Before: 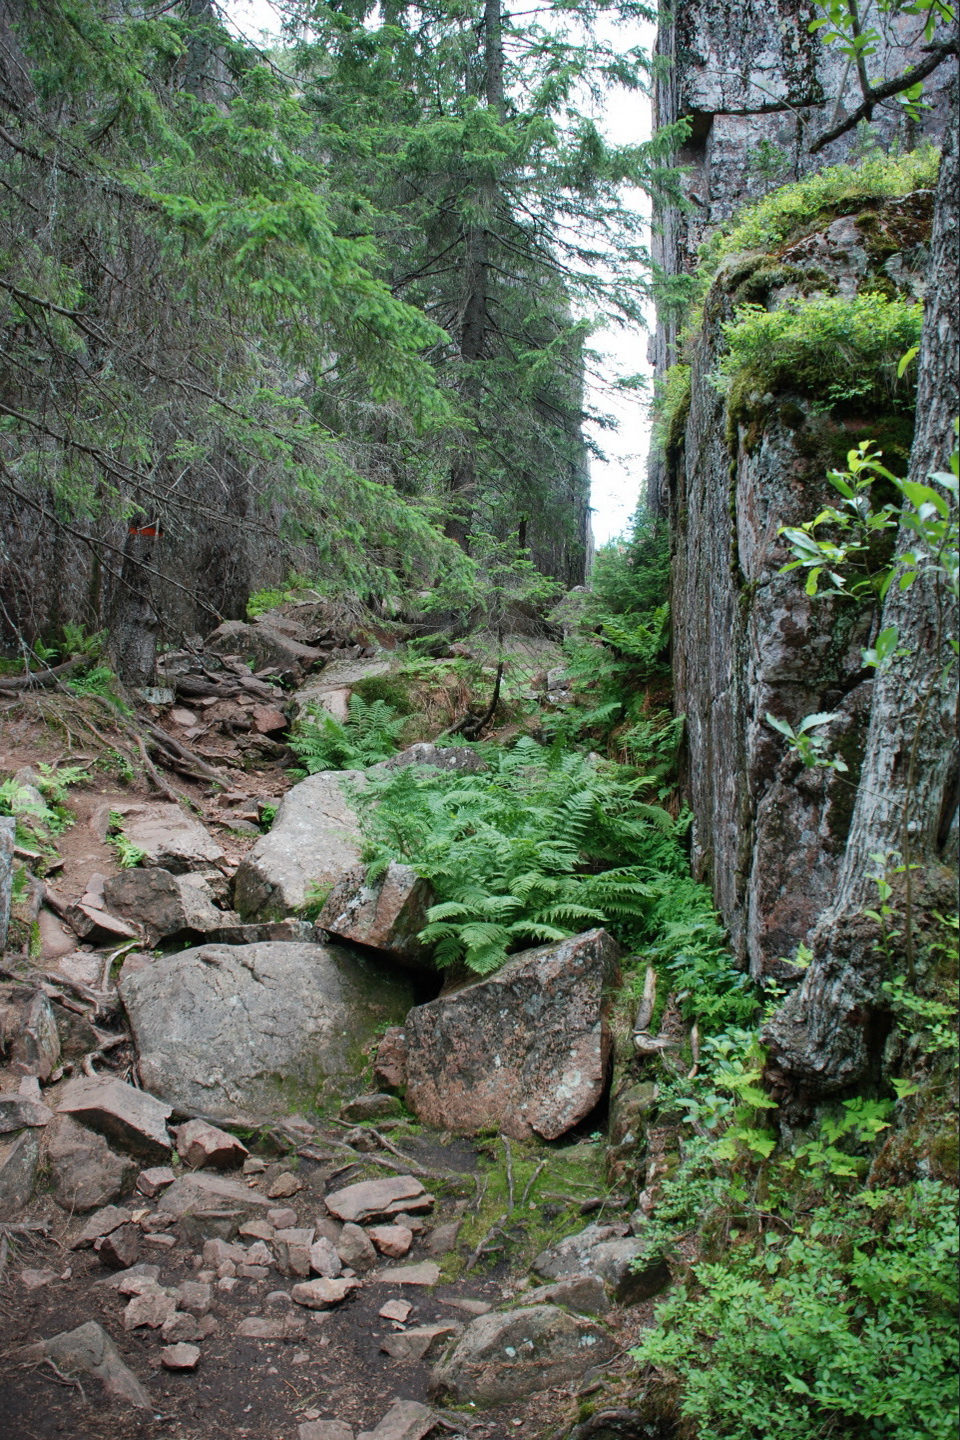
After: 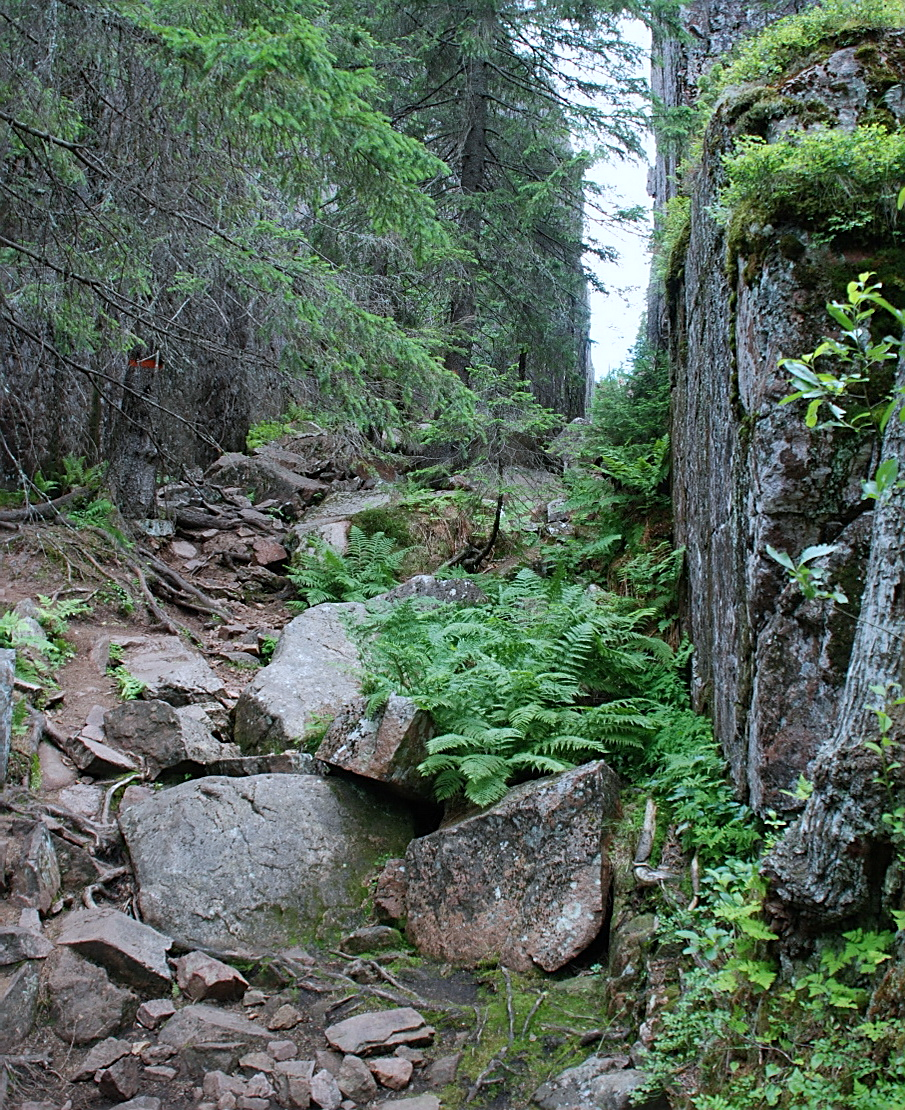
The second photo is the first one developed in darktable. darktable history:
white balance: red 0.954, blue 1.079
crop and rotate: angle 0.03°, top 11.643%, right 5.651%, bottom 11.189%
sharpen: on, module defaults
